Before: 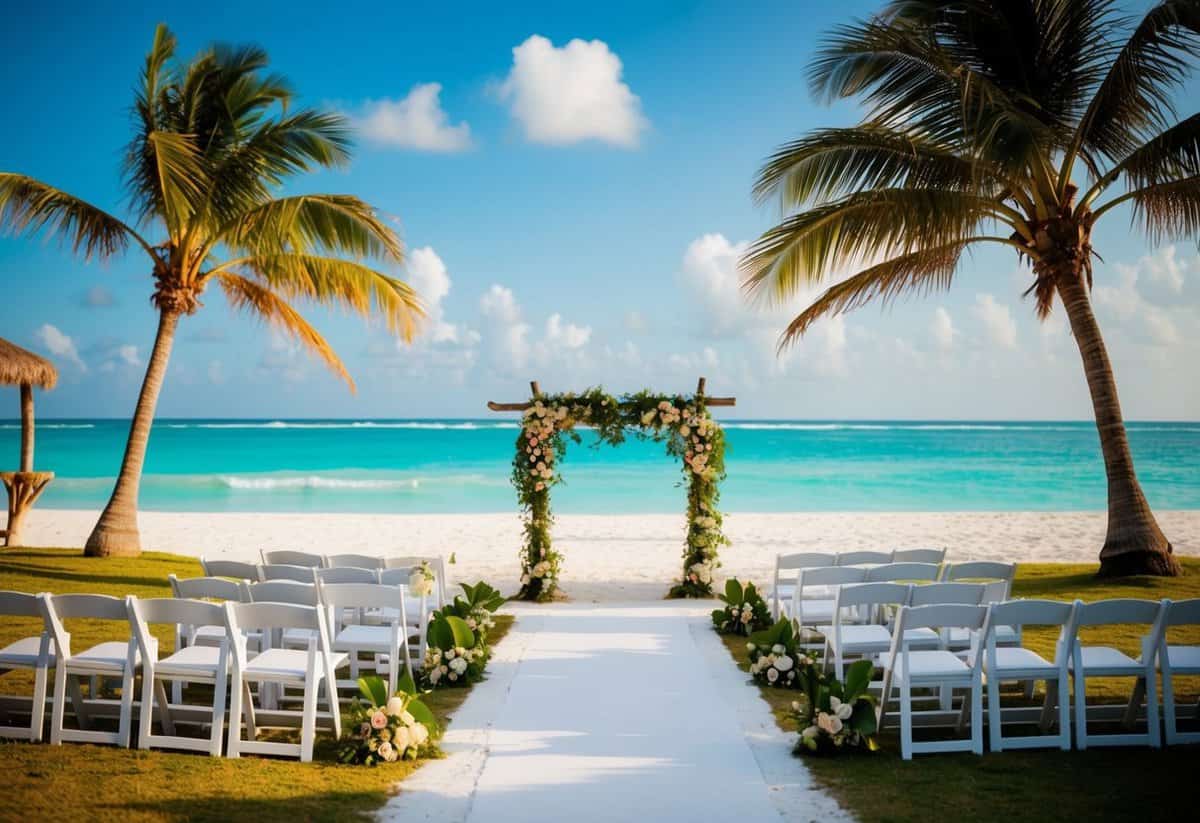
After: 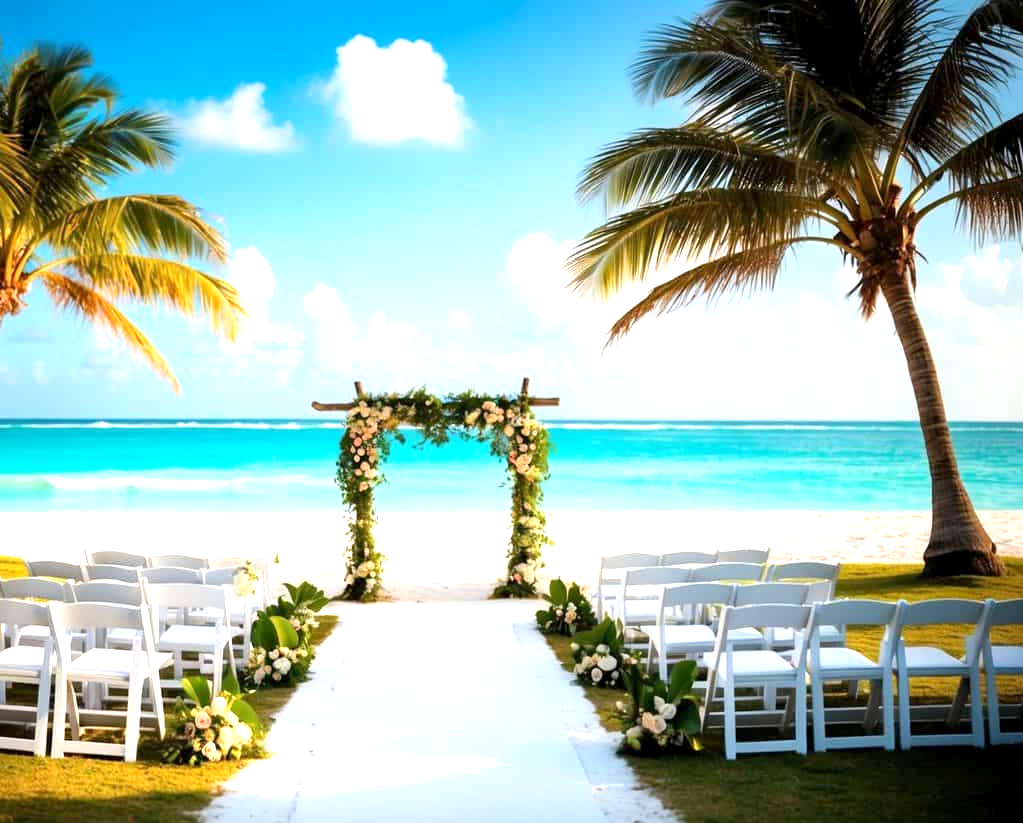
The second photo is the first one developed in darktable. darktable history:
crop and rotate: left 14.668%
exposure: black level correction 0.001, exposure 1 EV, compensate highlight preservation false
